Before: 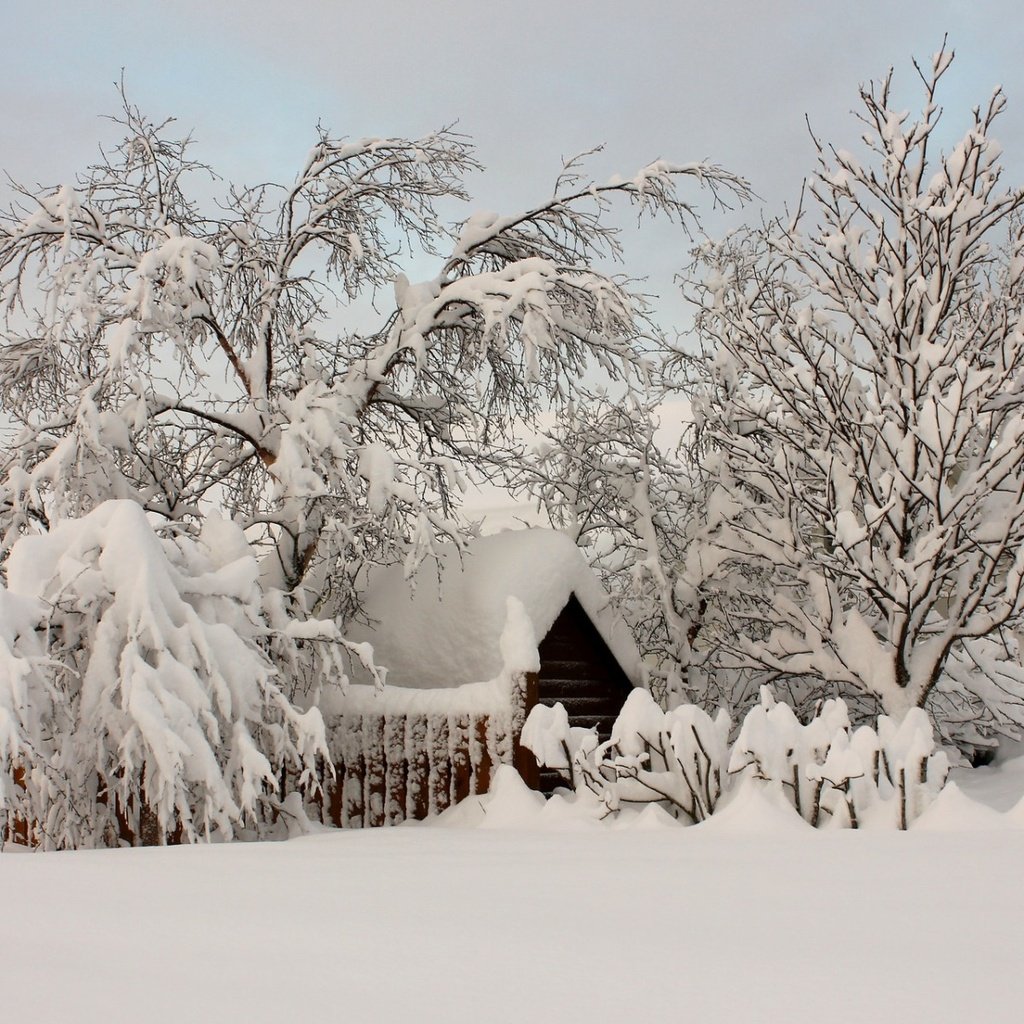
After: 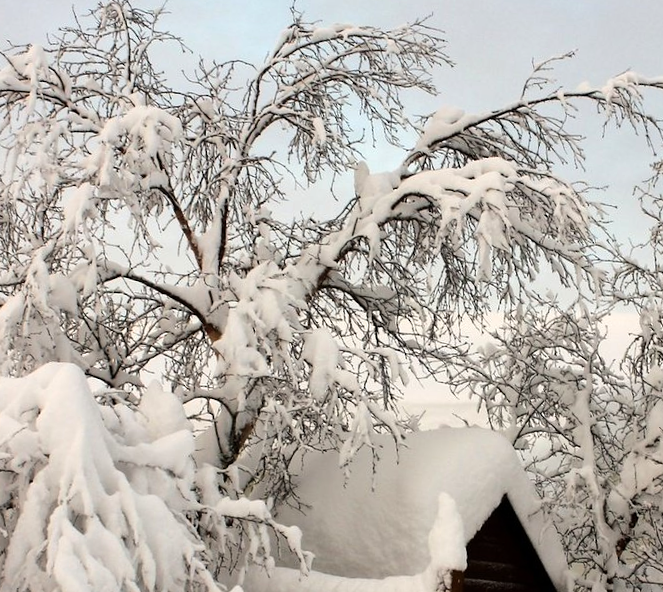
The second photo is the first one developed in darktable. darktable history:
tone equalizer: -8 EV -0.435 EV, -7 EV -0.428 EV, -6 EV -0.304 EV, -5 EV -0.227 EV, -3 EV 0.224 EV, -2 EV 0.327 EV, -1 EV 0.395 EV, +0 EV 0.414 EV, edges refinement/feathering 500, mask exposure compensation -1.57 EV, preserve details no
crop and rotate: angle -4.98°, left 2.21%, top 6.77%, right 27.612%, bottom 30.519%
